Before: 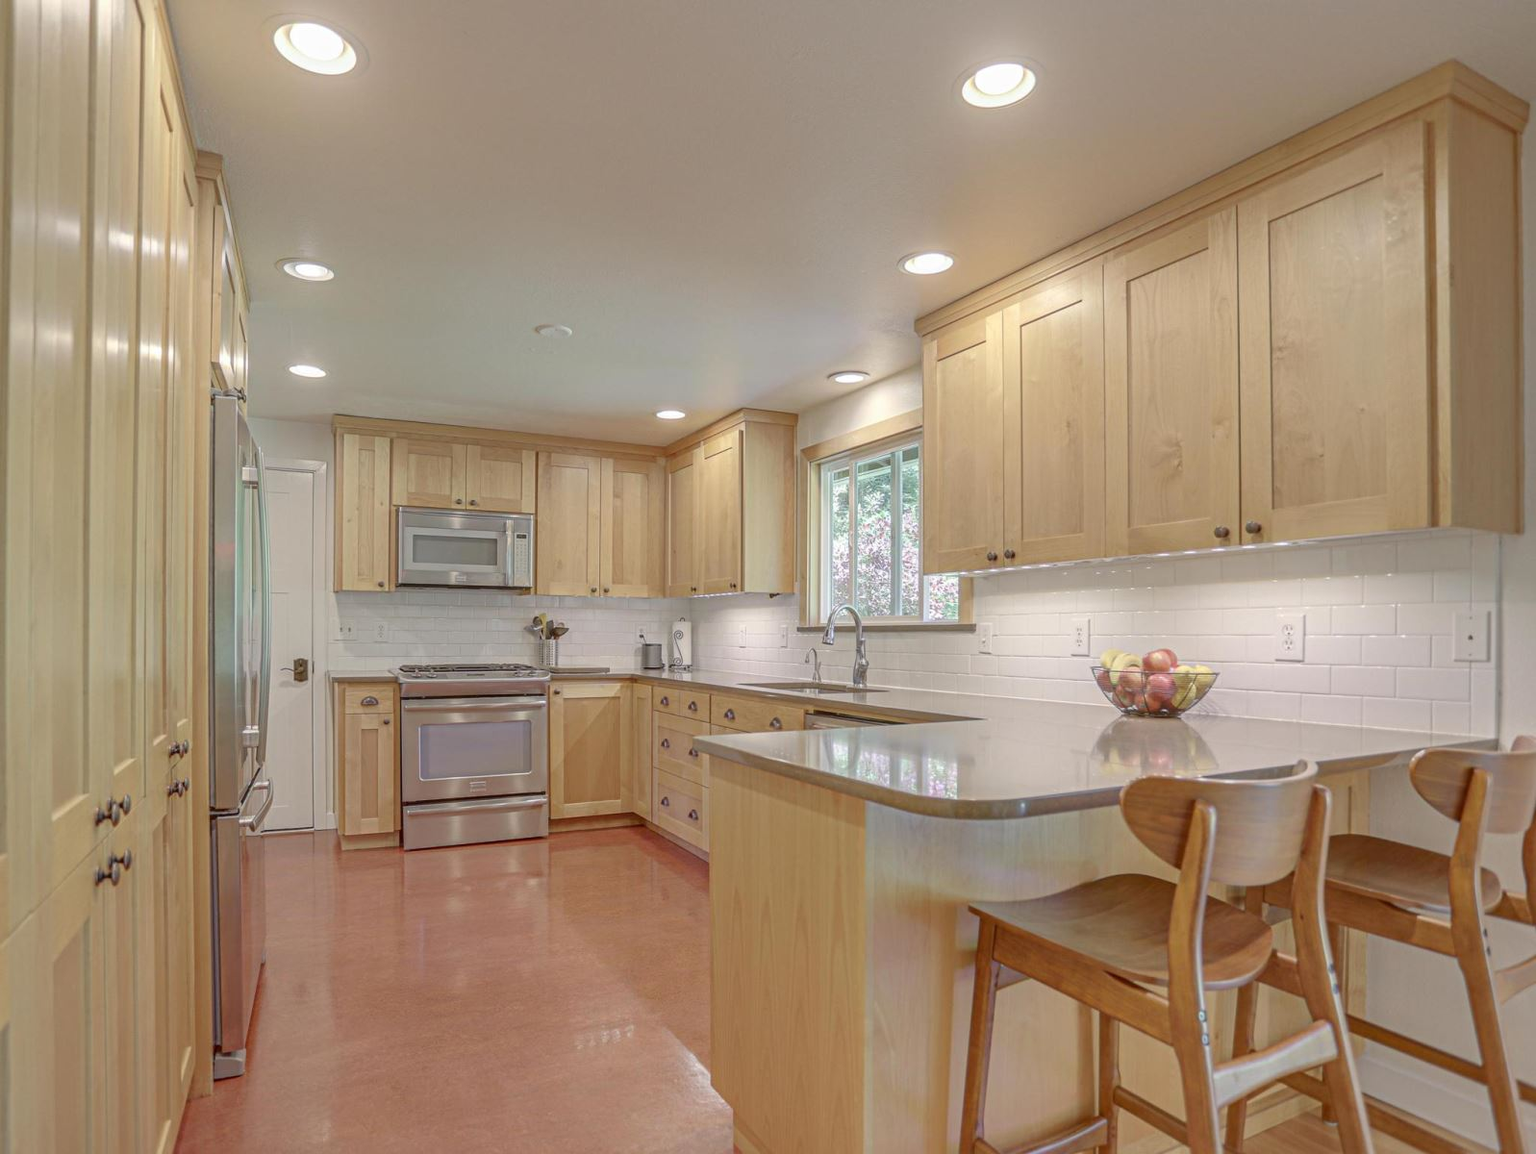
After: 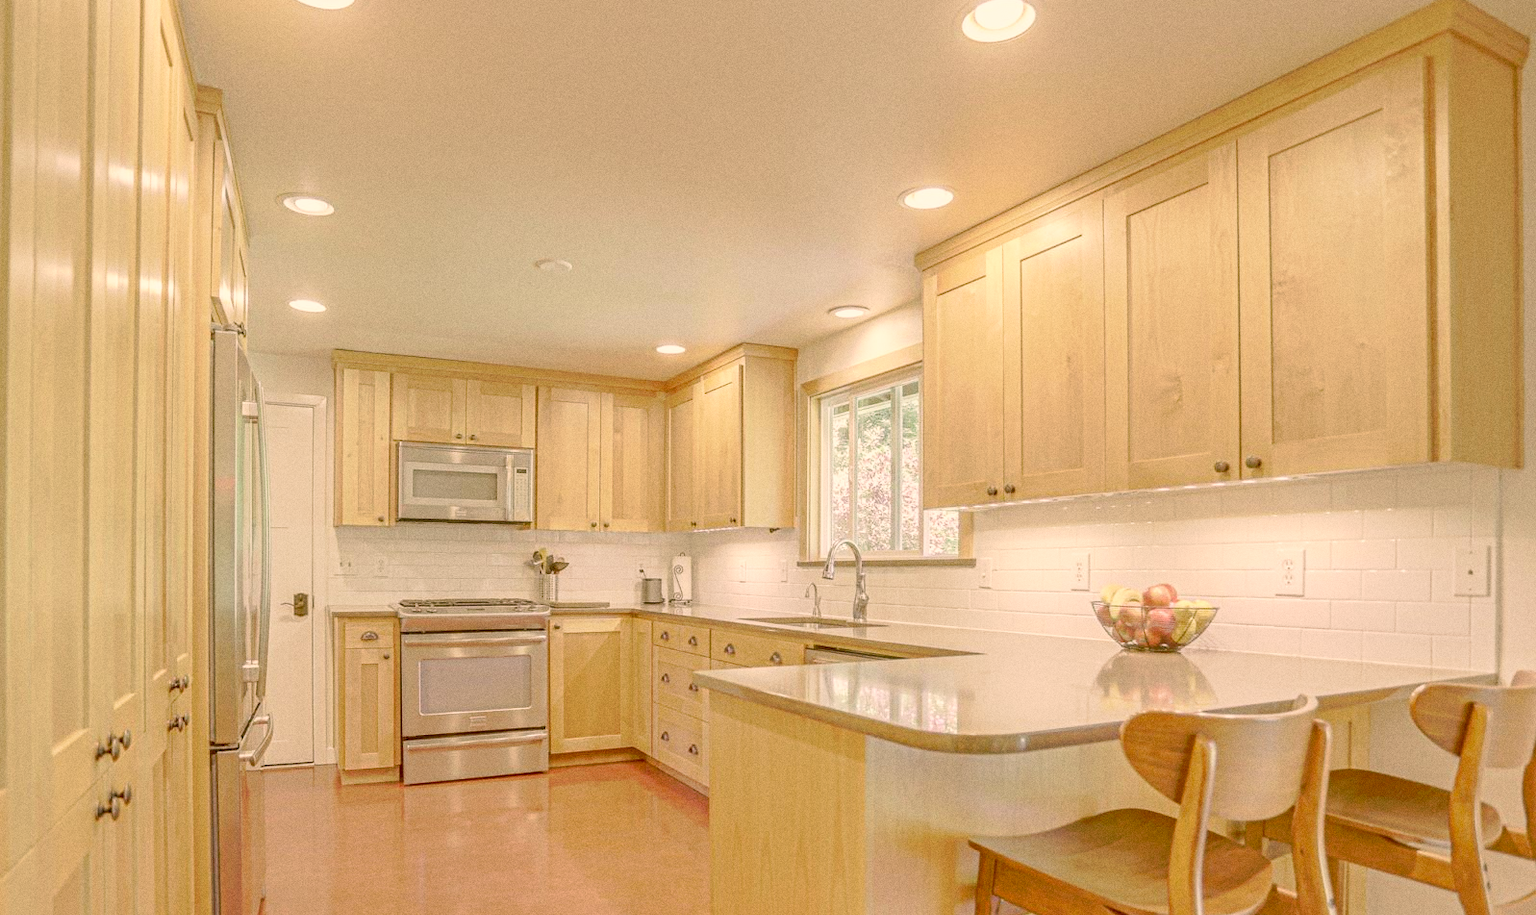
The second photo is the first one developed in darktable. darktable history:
color correction: highlights a* 8.98, highlights b* 15.09, shadows a* -0.49, shadows b* 26.52
crop and rotate: top 5.667%, bottom 14.937%
grain: coarseness 0.09 ISO
tone curve: curves: ch0 [(0, 0) (0.003, 0.013) (0.011, 0.017) (0.025, 0.035) (0.044, 0.093) (0.069, 0.146) (0.1, 0.179) (0.136, 0.243) (0.177, 0.294) (0.224, 0.332) (0.277, 0.412) (0.335, 0.454) (0.399, 0.531) (0.468, 0.611) (0.543, 0.669) (0.623, 0.738) (0.709, 0.823) (0.801, 0.881) (0.898, 0.951) (1, 1)], preserve colors none
